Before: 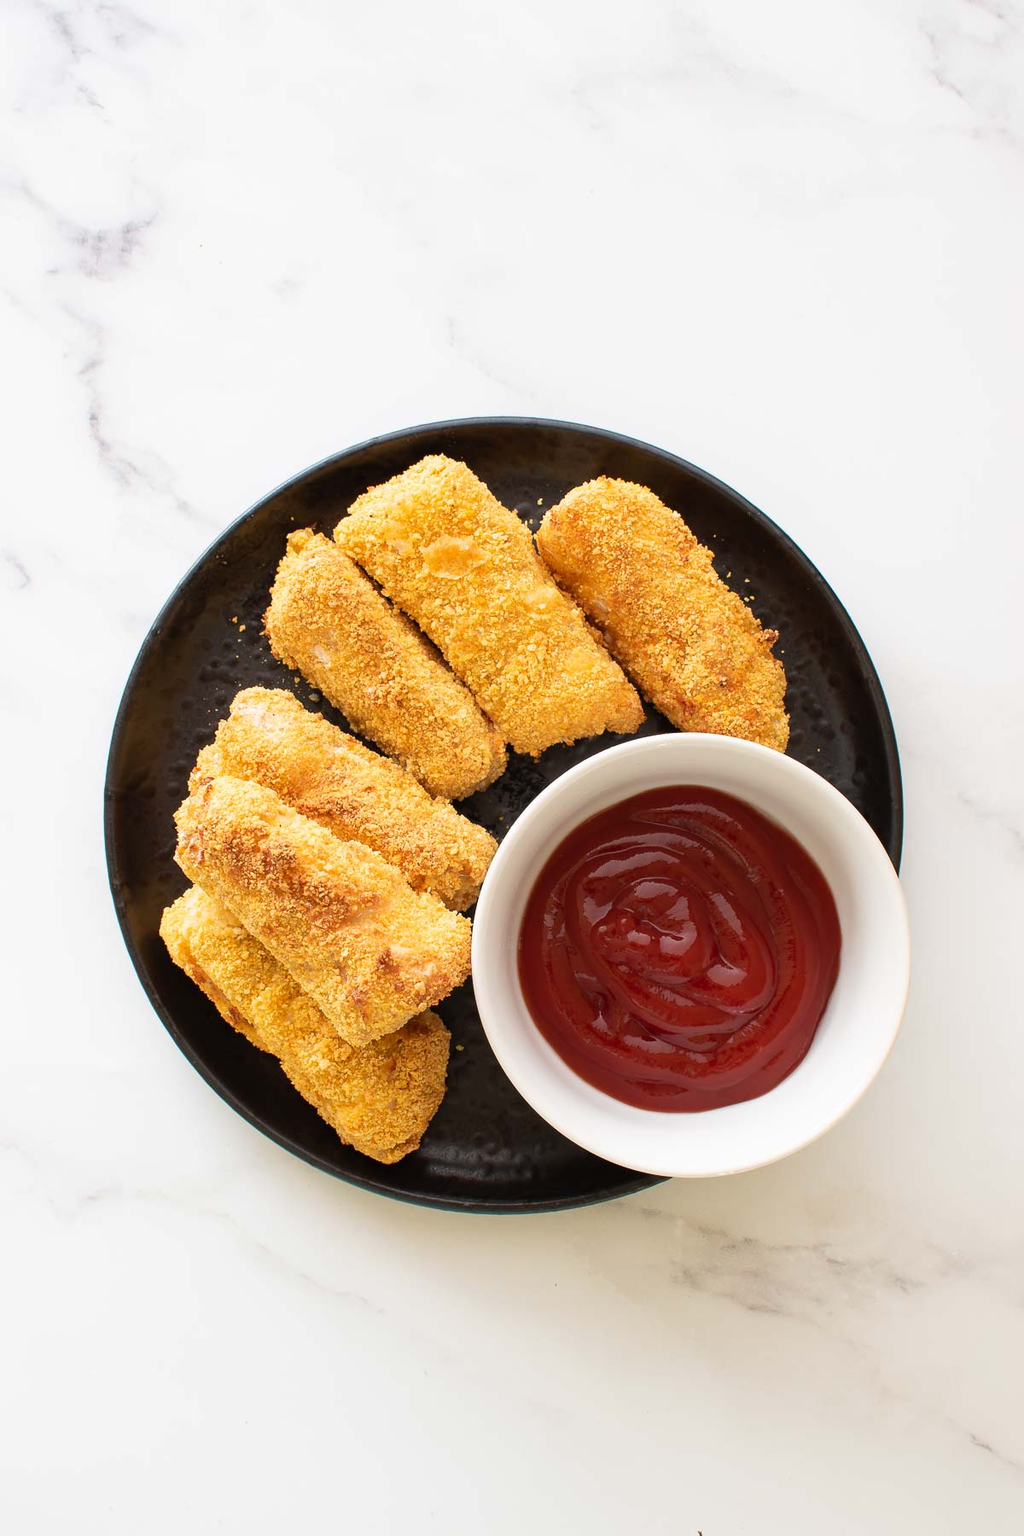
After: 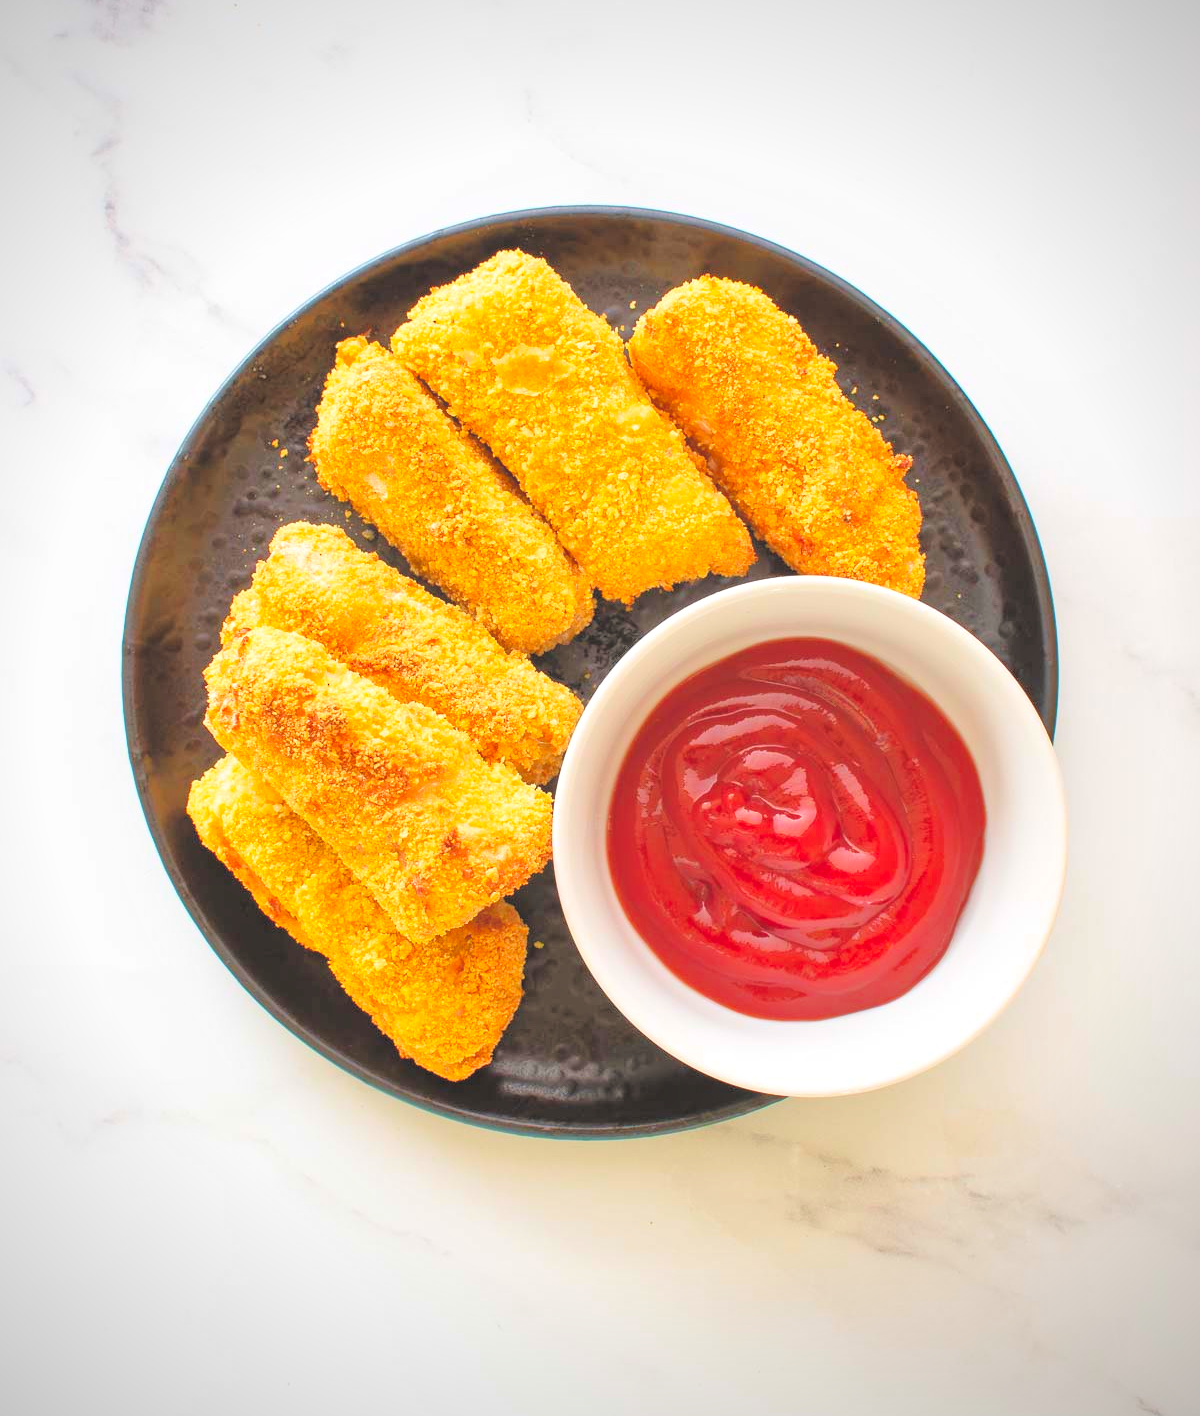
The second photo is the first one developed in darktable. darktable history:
vignetting: fall-off radius 60.92%
tone equalizer: -7 EV 0.15 EV, -6 EV 0.6 EV, -5 EV 1.15 EV, -4 EV 1.33 EV, -3 EV 1.15 EV, -2 EV 0.6 EV, -1 EV 0.15 EV, mask exposure compensation -0.5 EV
exposure: black level correction -0.005, exposure 0.054 EV, compensate highlight preservation false
contrast brightness saturation: contrast 0.07, brightness 0.18, saturation 0.4
crop and rotate: top 15.774%, bottom 5.506%
white balance: emerald 1
sharpen: radius 2.883, amount 0.868, threshold 47.523
